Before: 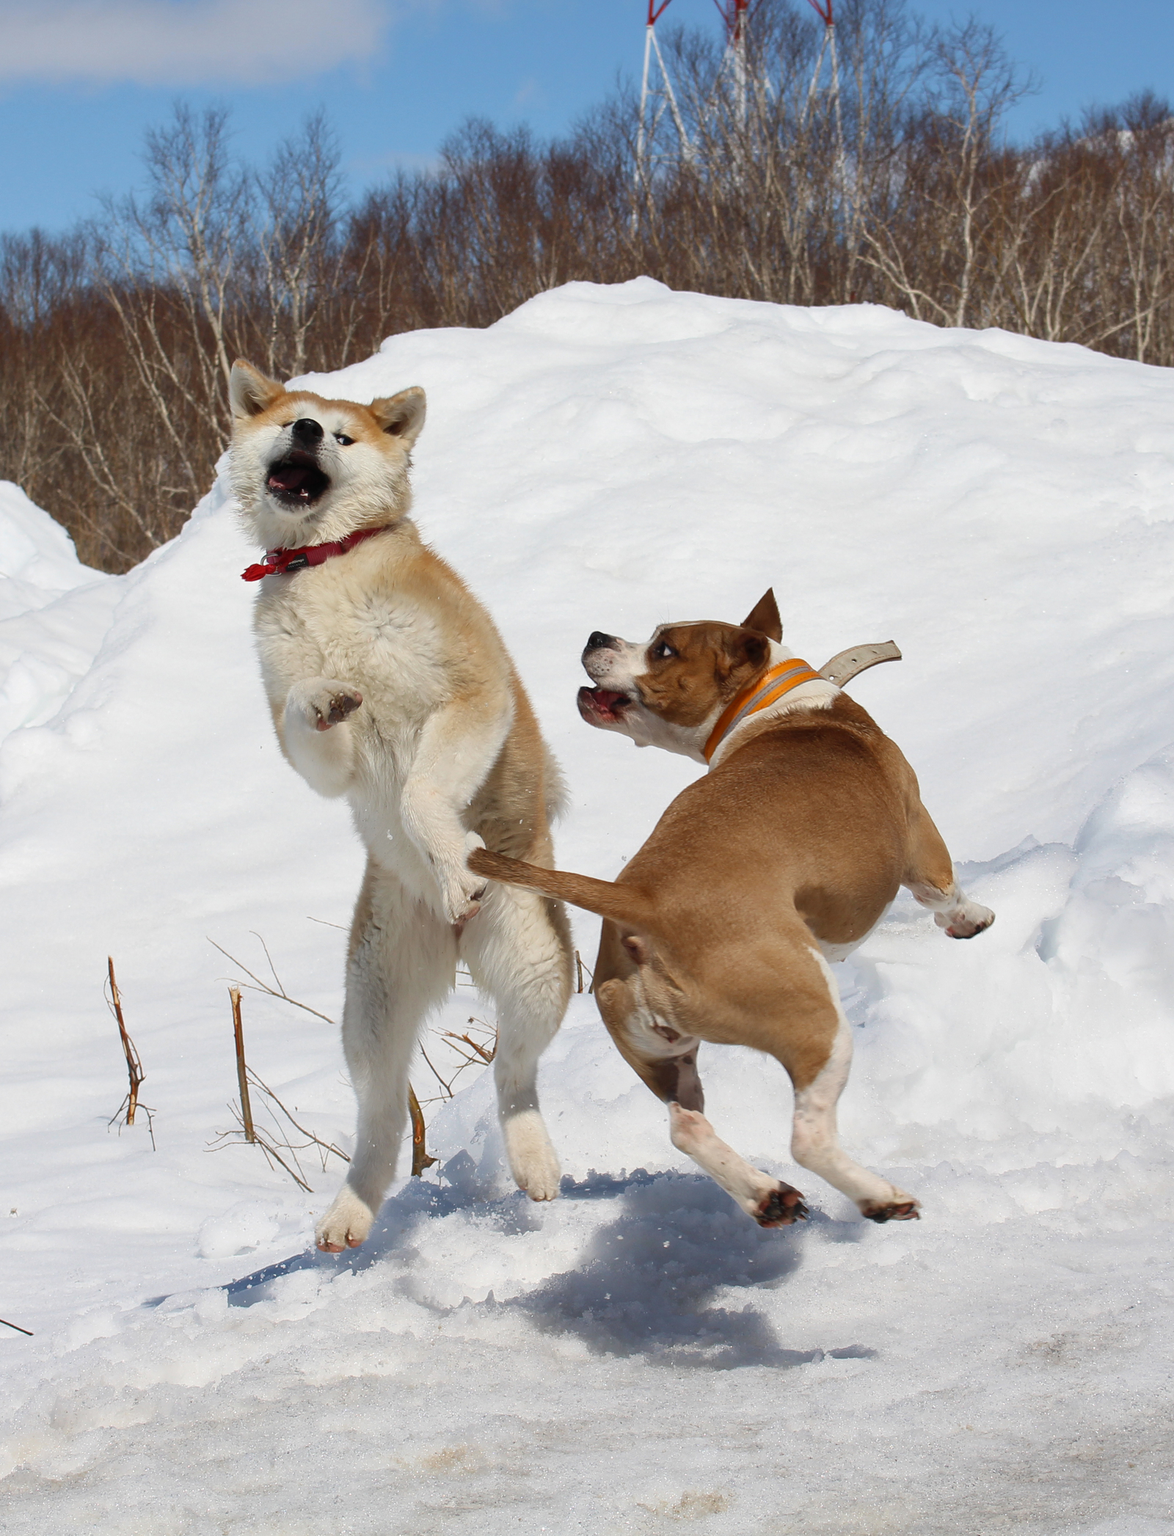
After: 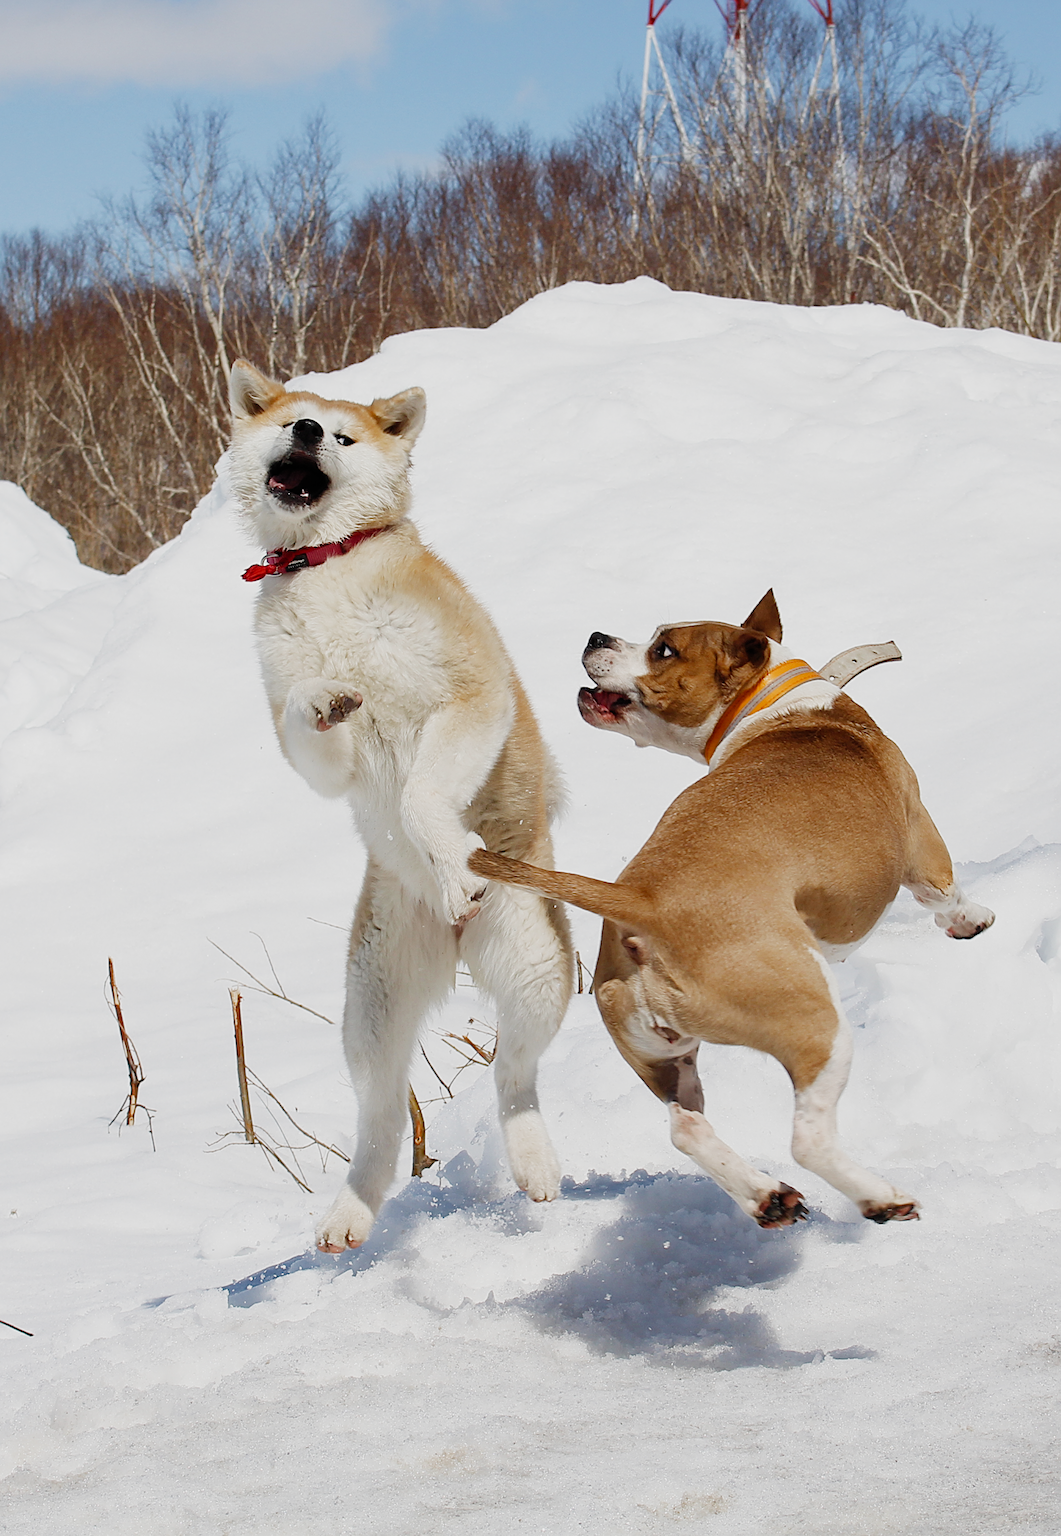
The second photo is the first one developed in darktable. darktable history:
crop: right 9.519%, bottom 0.028%
filmic rgb: black relative exposure -7.65 EV, white relative exposure 4.56 EV, hardness 3.61, preserve chrominance no, color science v5 (2021)
sharpen: on, module defaults
exposure: exposure 0.604 EV, compensate highlight preservation false
